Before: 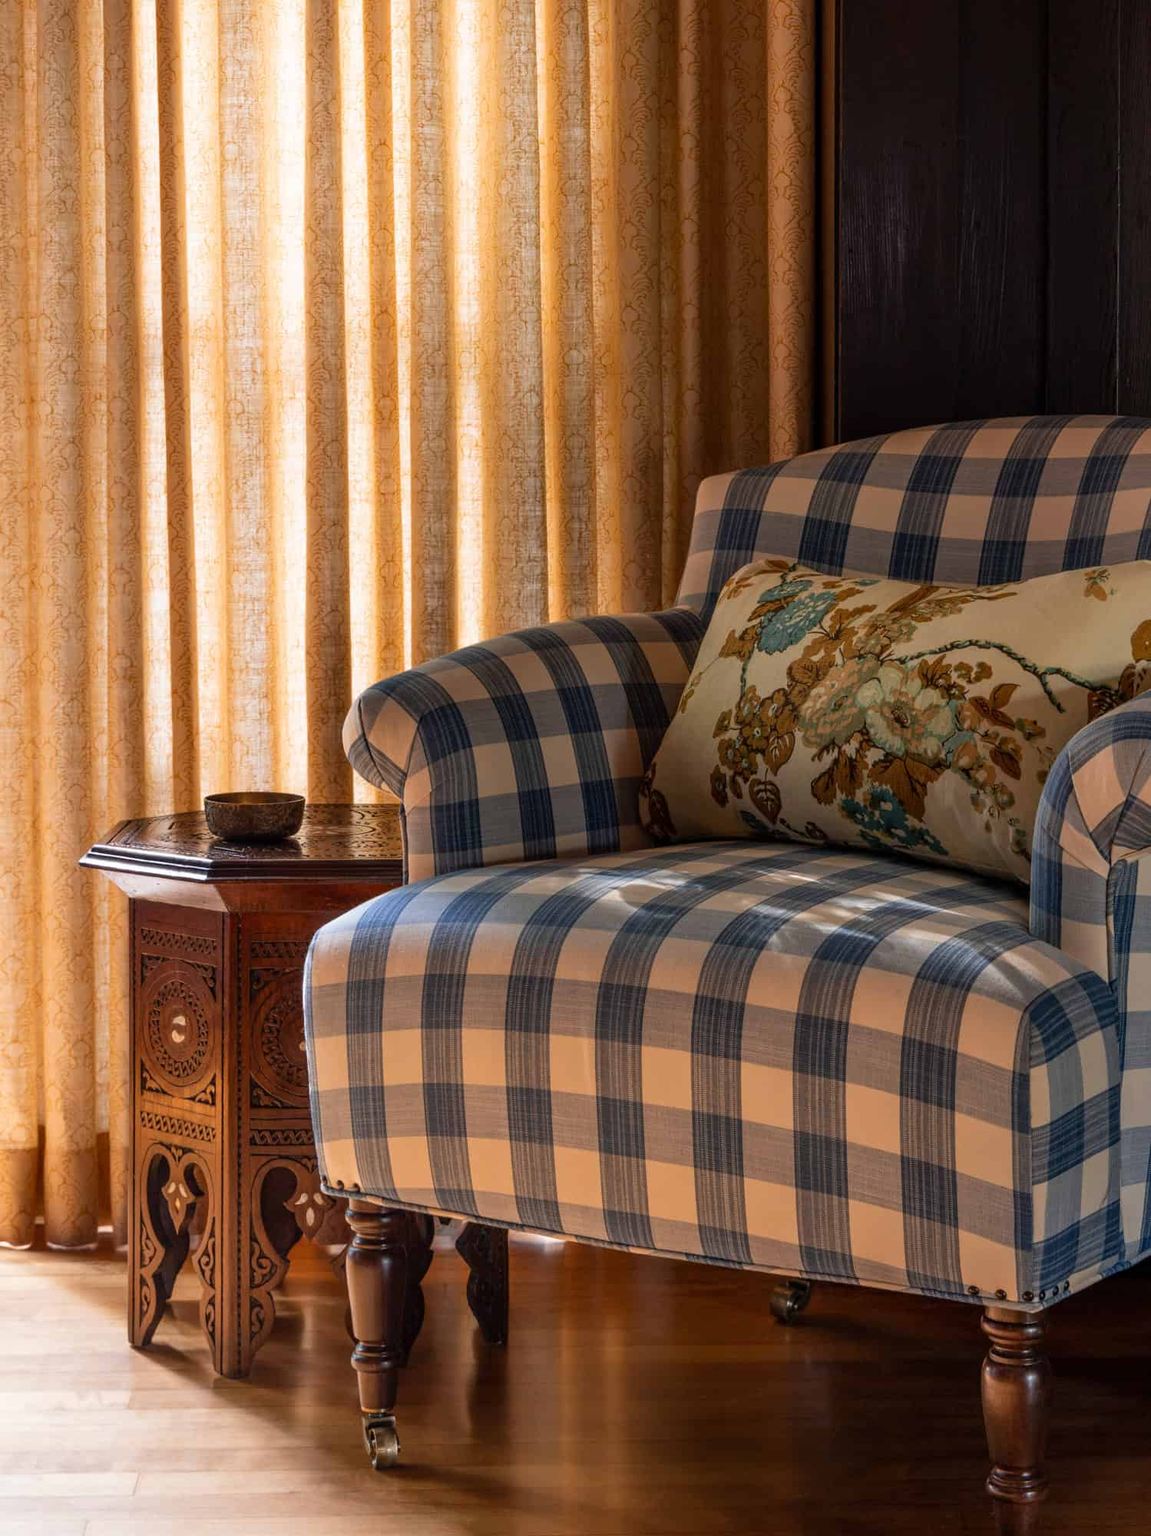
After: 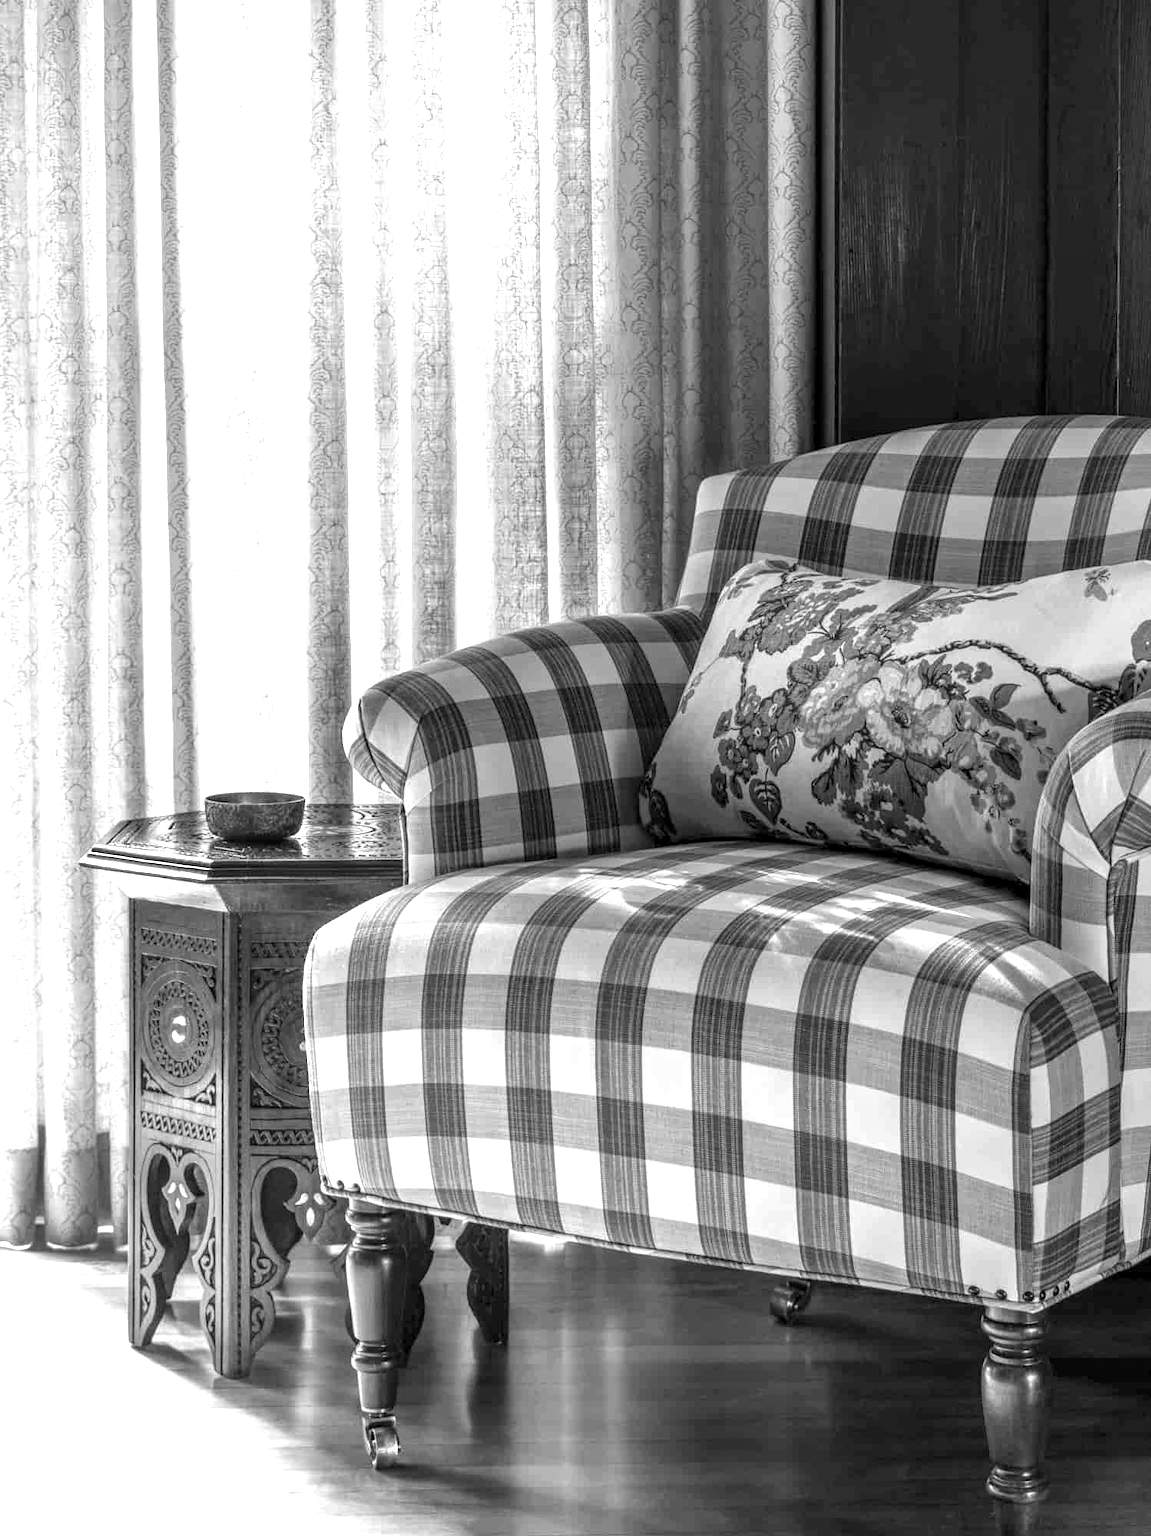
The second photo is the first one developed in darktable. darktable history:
exposure: black level correction 0, exposure 1.388 EV, compensate exposure bias true, compensate highlight preservation false
local contrast: detail 130%
color zones: curves: ch1 [(0, -0.014) (0.143, -0.013) (0.286, -0.013) (0.429, -0.016) (0.571, -0.019) (0.714, -0.015) (0.857, 0.002) (1, -0.014)]
